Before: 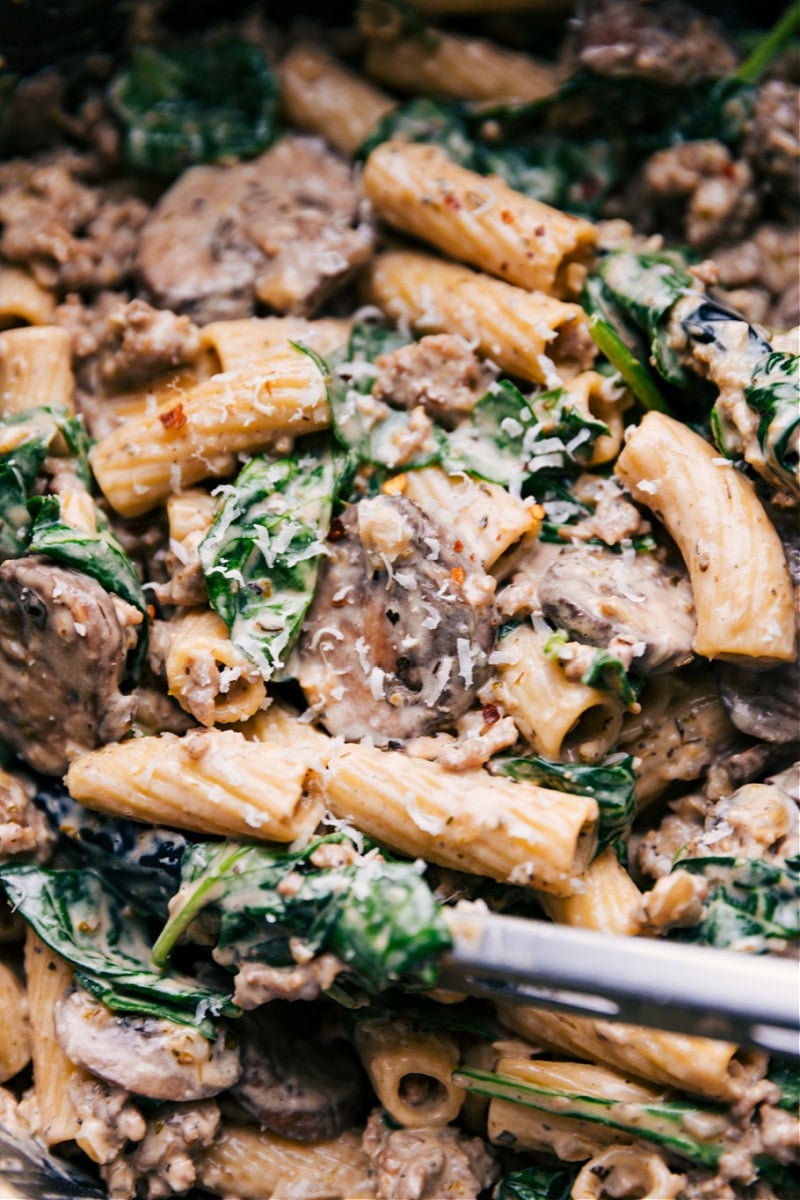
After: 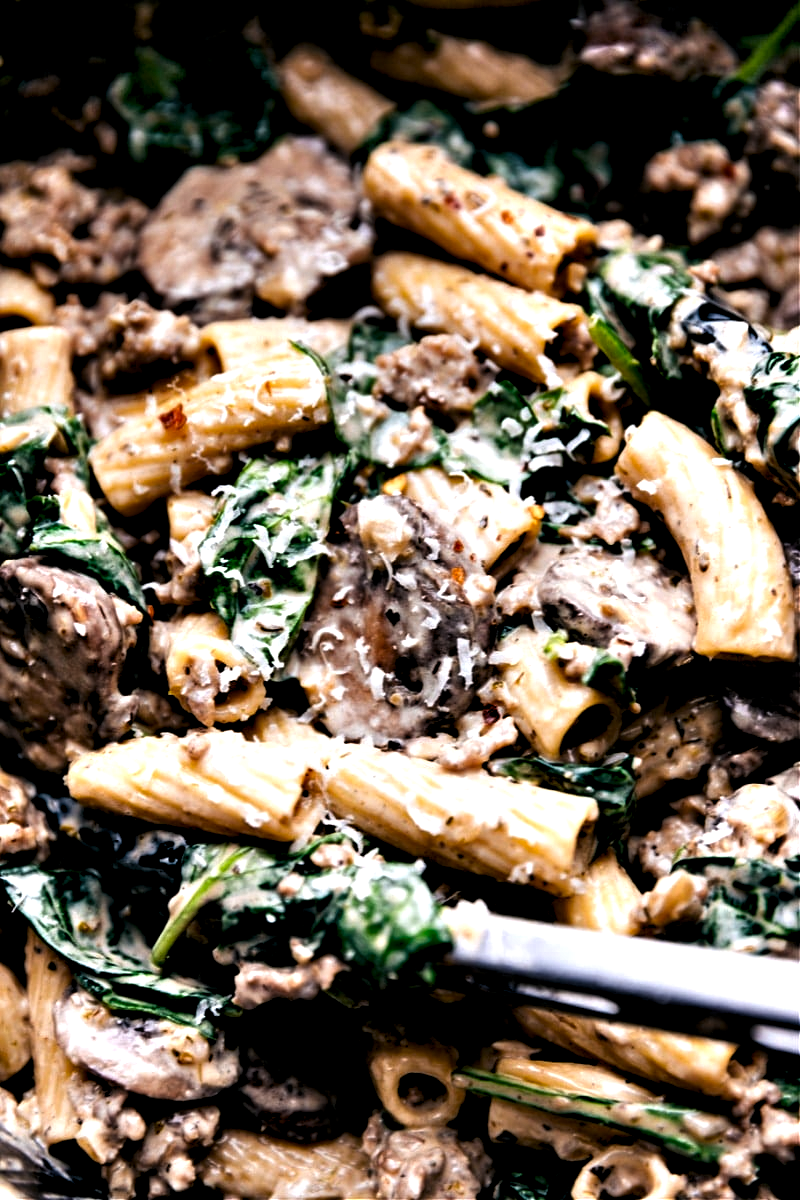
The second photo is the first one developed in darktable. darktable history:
exposure: black level correction 0.013, compensate highlight preservation false
contrast equalizer: octaves 7, y [[0.6 ×6], [0.55 ×6], [0 ×6], [0 ×6], [0 ×6]]
levels: levels [0.029, 0.545, 0.971]
